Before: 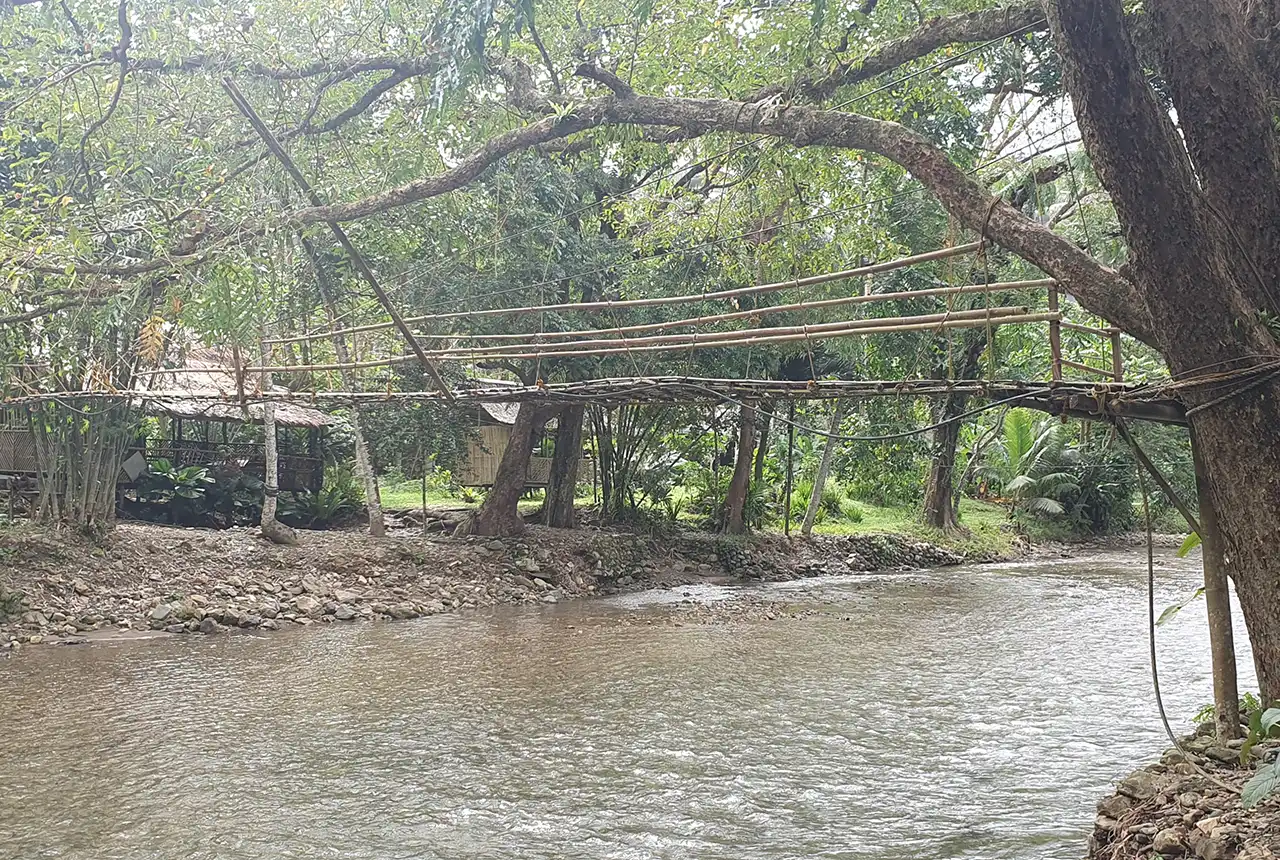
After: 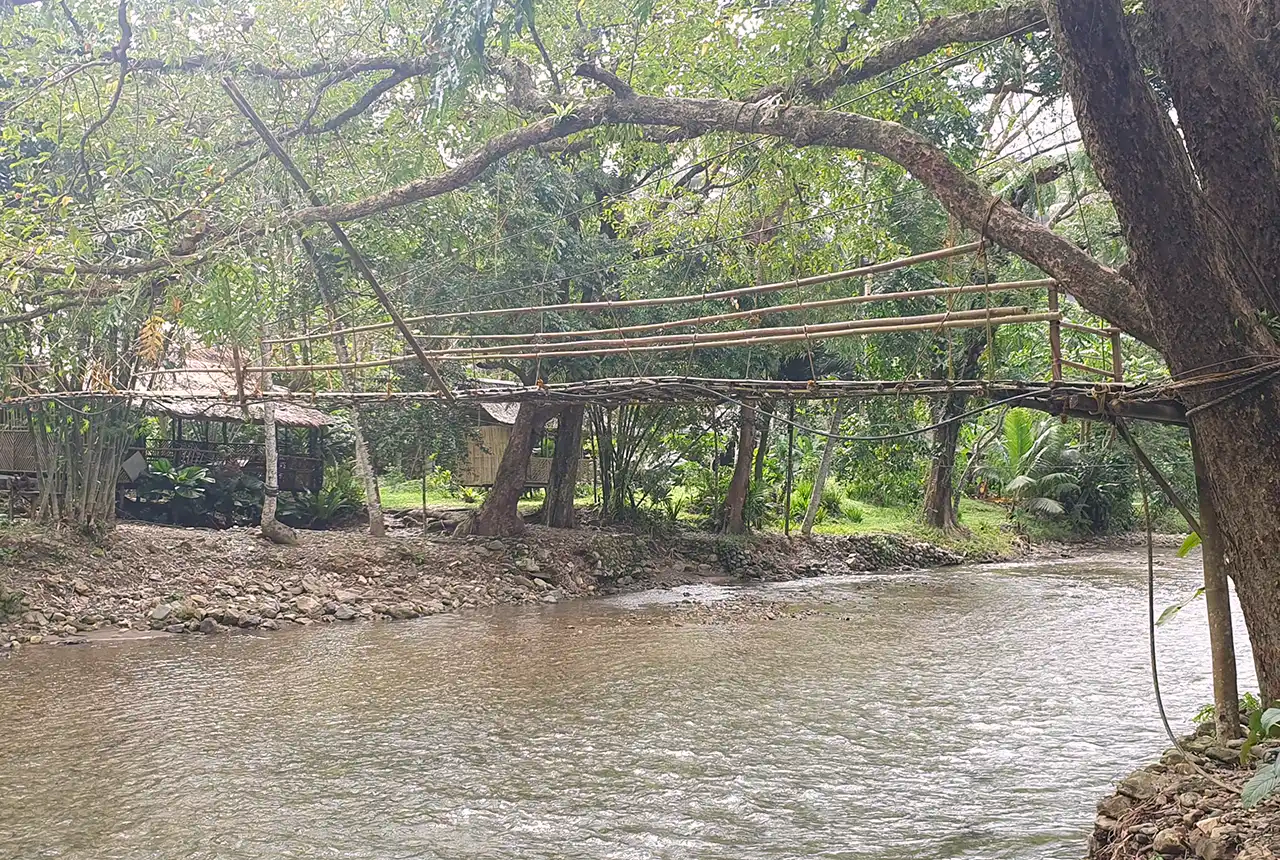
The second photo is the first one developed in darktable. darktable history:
white balance: red 0.986, blue 1.01
color correction: highlights a* 3.22, highlights b* 1.93, saturation 1.19
